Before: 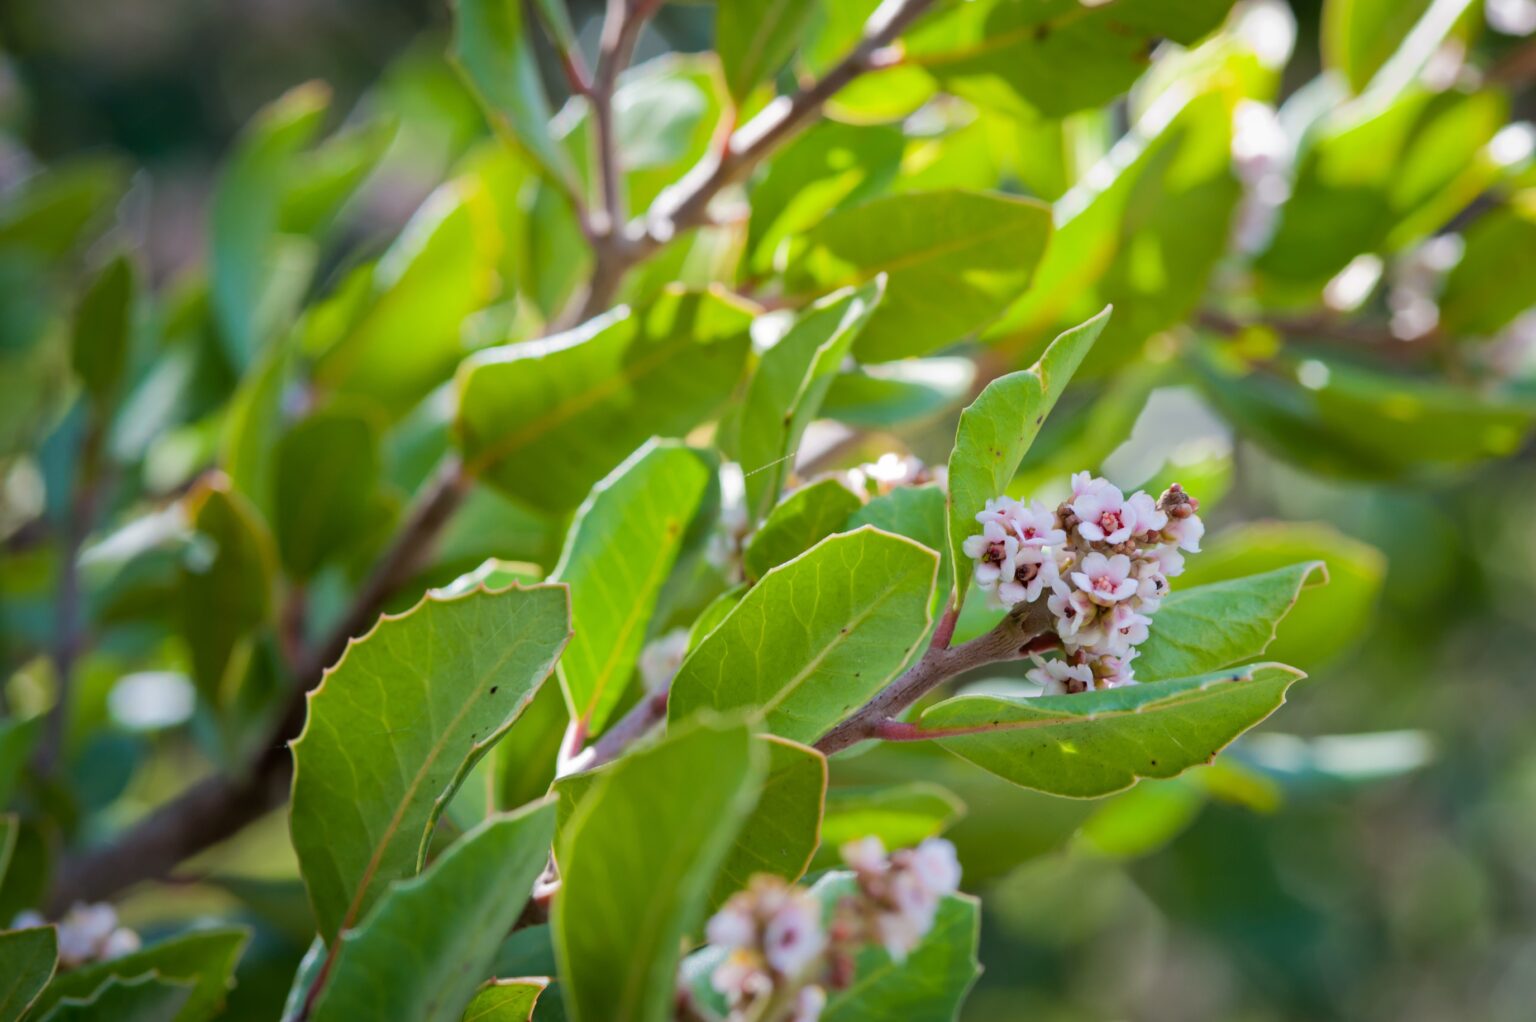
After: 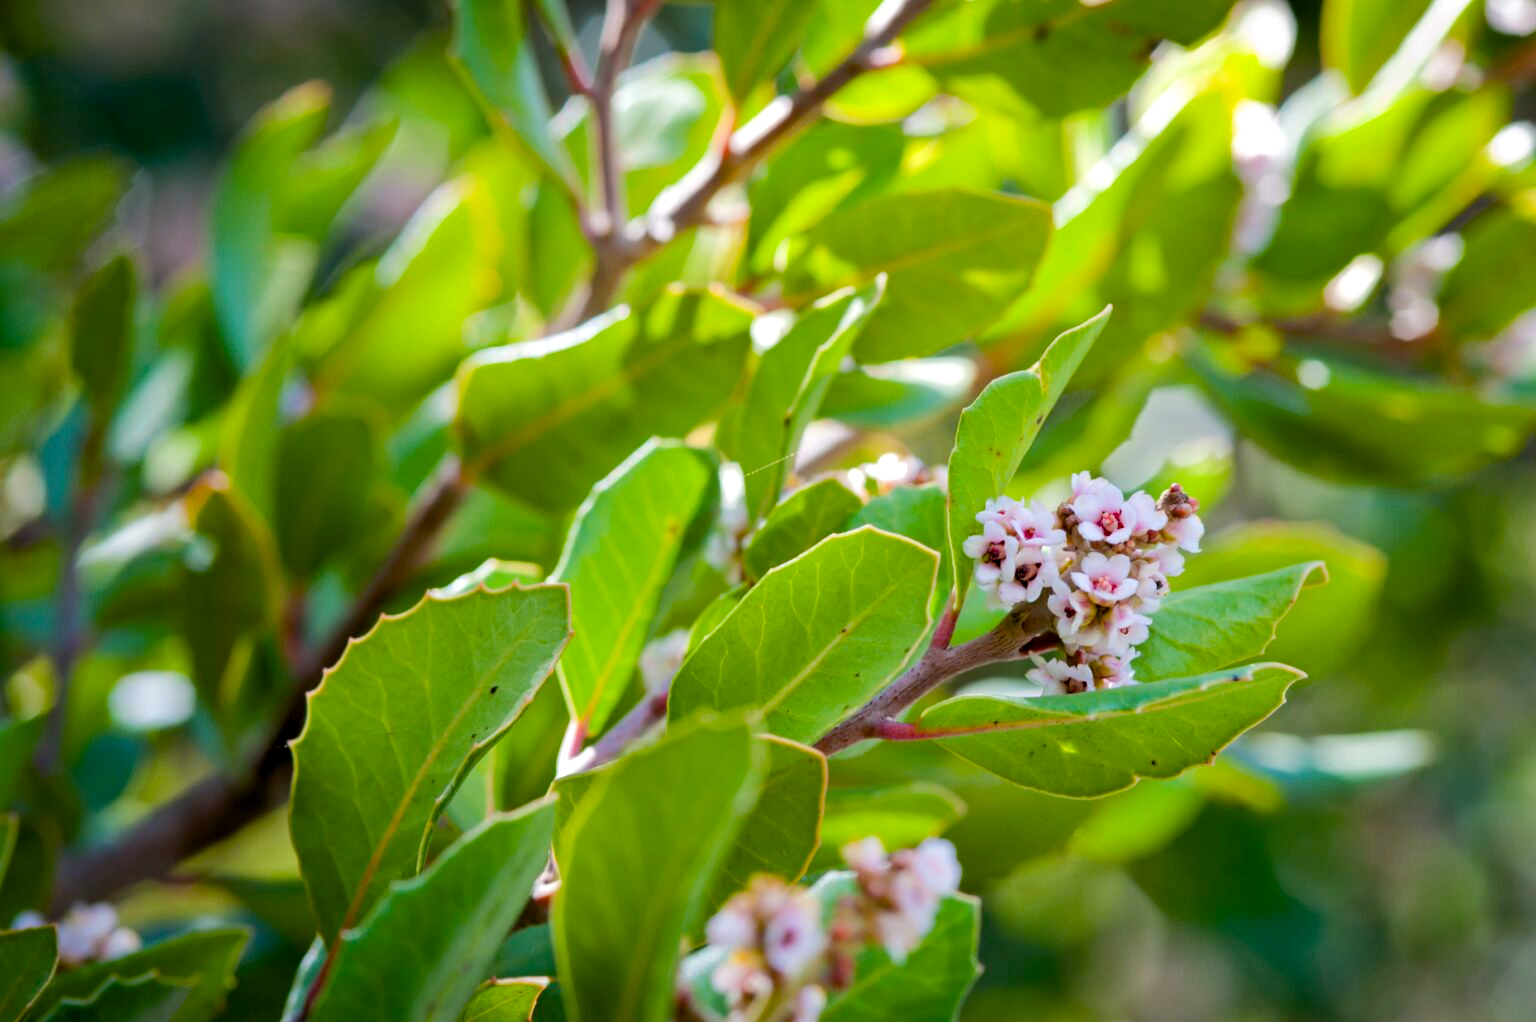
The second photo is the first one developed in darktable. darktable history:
white balance: emerald 1
color balance rgb: global offset › luminance -0.51%, perceptual saturation grading › global saturation 27.53%, perceptual saturation grading › highlights -25%, perceptual saturation grading › shadows 25%, perceptual brilliance grading › highlights 6.62%, perceptual brilliance grading › mid-tones 17.07%, perceptual brilliance grading › shadows -5.23%
